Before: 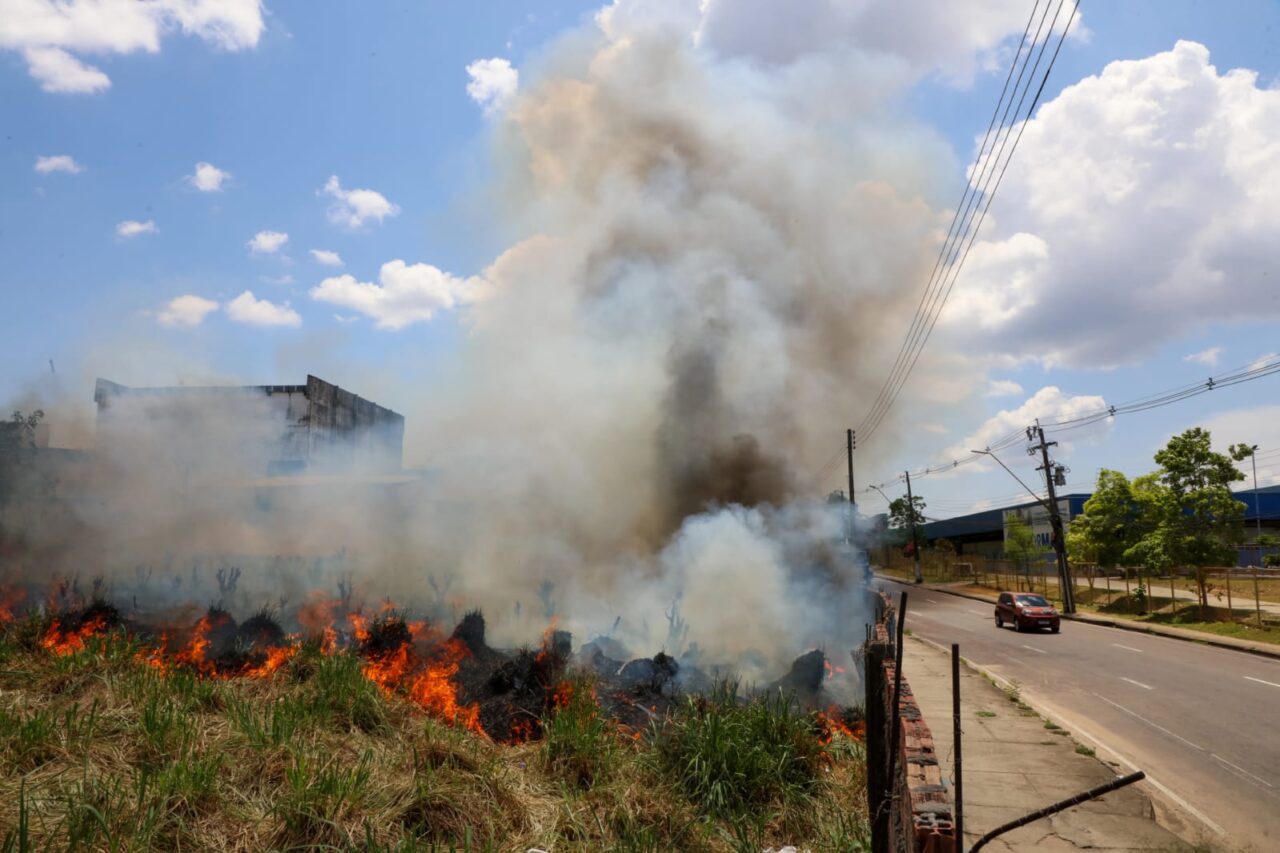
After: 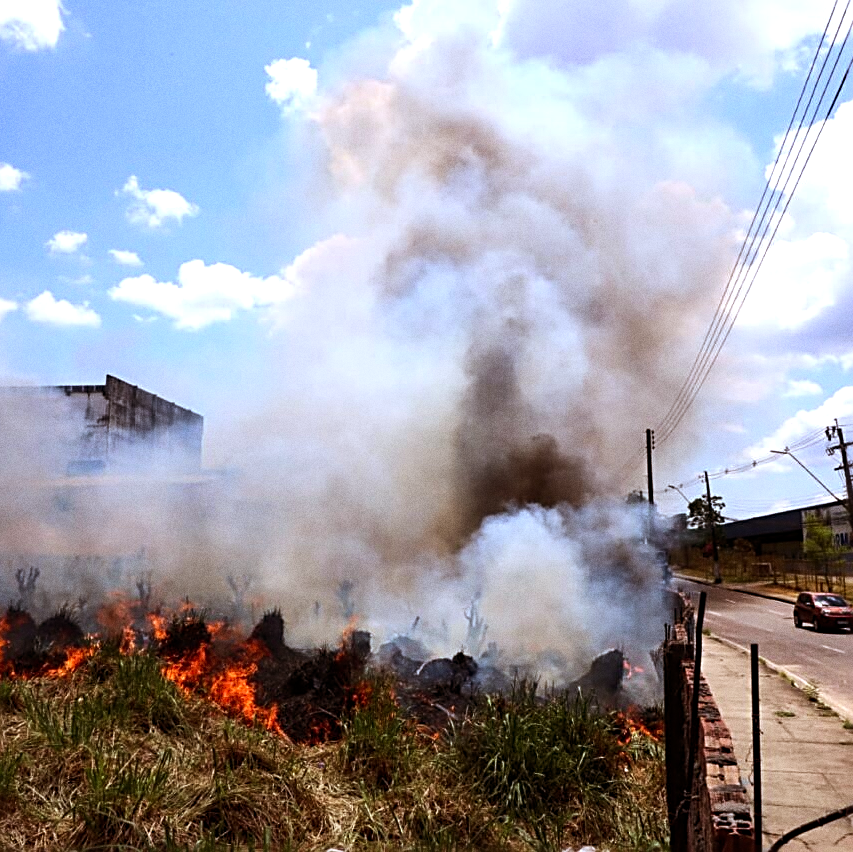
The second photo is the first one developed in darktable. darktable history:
crop and rotate: left 15.754%, right 17.579%
base curve: exposure shift 0, preserve colors none
rgb levels: mode RGB, independent channels, levels [[0, 0.5, 1], [0, 0.521, 1], [0, 0.536, 1]]
grain: on, module defaults
color calibration: illuminant as shot in camera, x 0.37, y 0.382, temperature 4313.32 K
tone equalizer: -8 EV -0.75 EV, -7 EV -0.7 EV, -6 EV -0.6 EV, -5 EV -0.4 EV, -3 EV 0.4 EV, -2 EV 0.6 EV, -1 EV 0.7 EV, +0 EV 0.75 EV, edges refinement/feathering 500, mask exposure compensation -1.57 EV, preserve details no
sharpen: radius 2.543, amount 0.636
